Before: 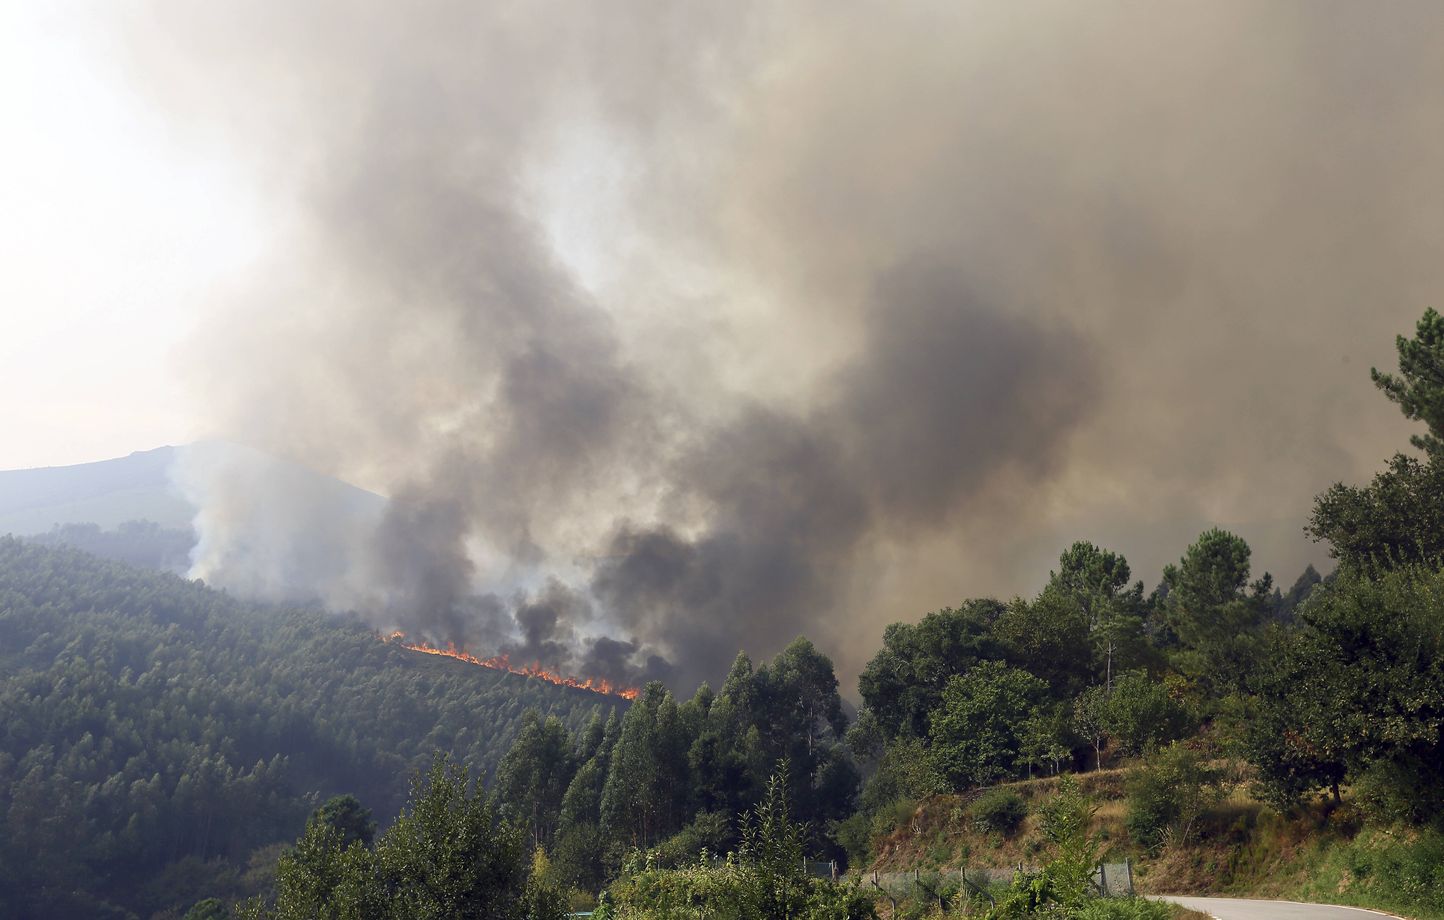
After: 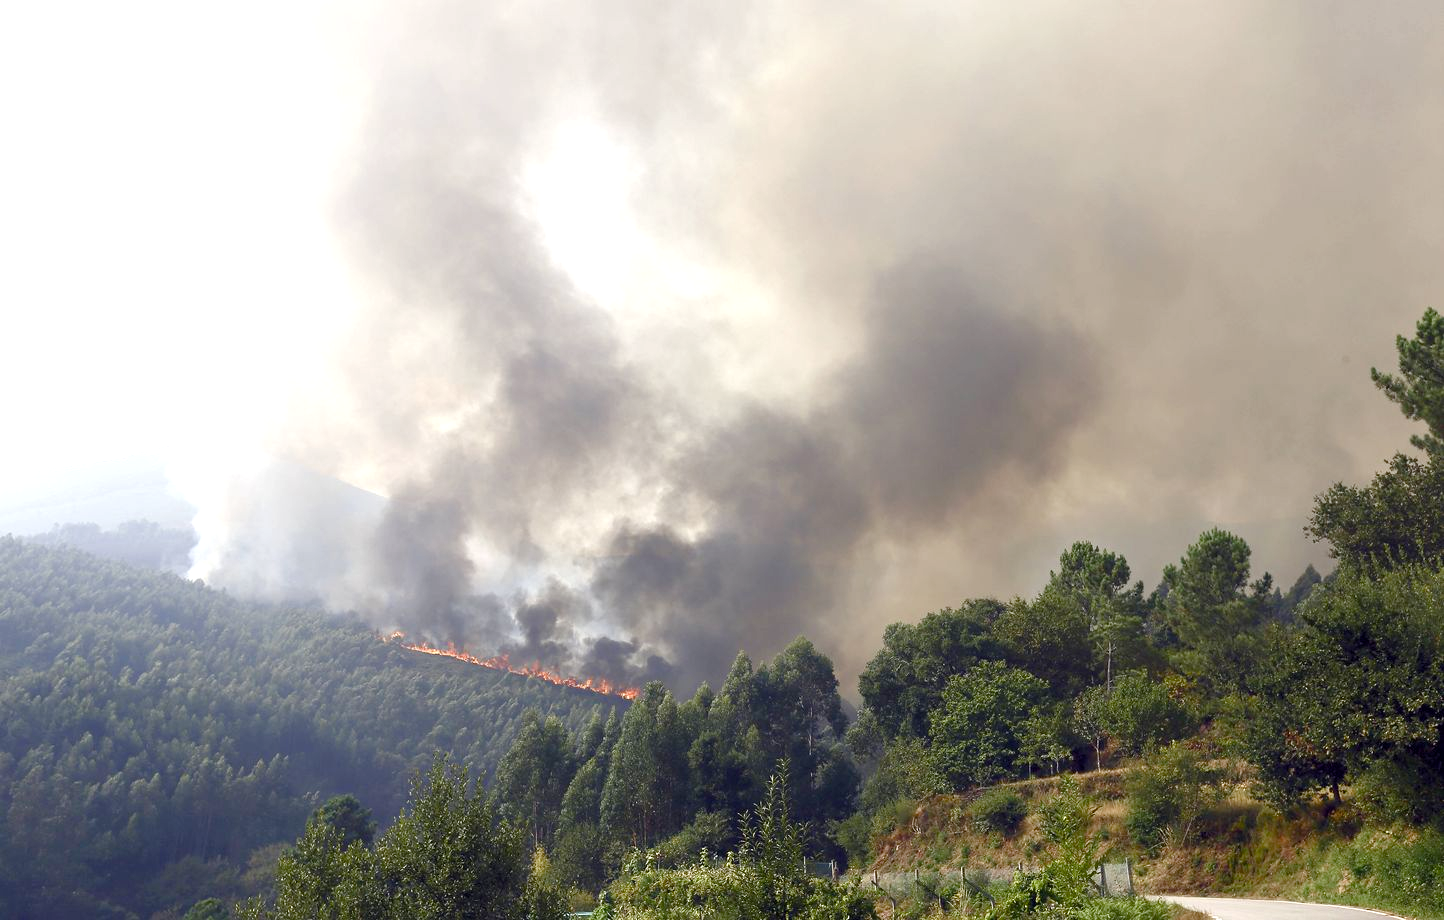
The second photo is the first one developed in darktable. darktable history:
color balance rgb: perceptual saturation grading › global saturation 20%, perceptual saturation grading › highlights -50.408%, perceptual saturation grading › shadows 31.19%
exposure: black level correction 0, exposure 0.694 EV, compensate highlight preservation false
